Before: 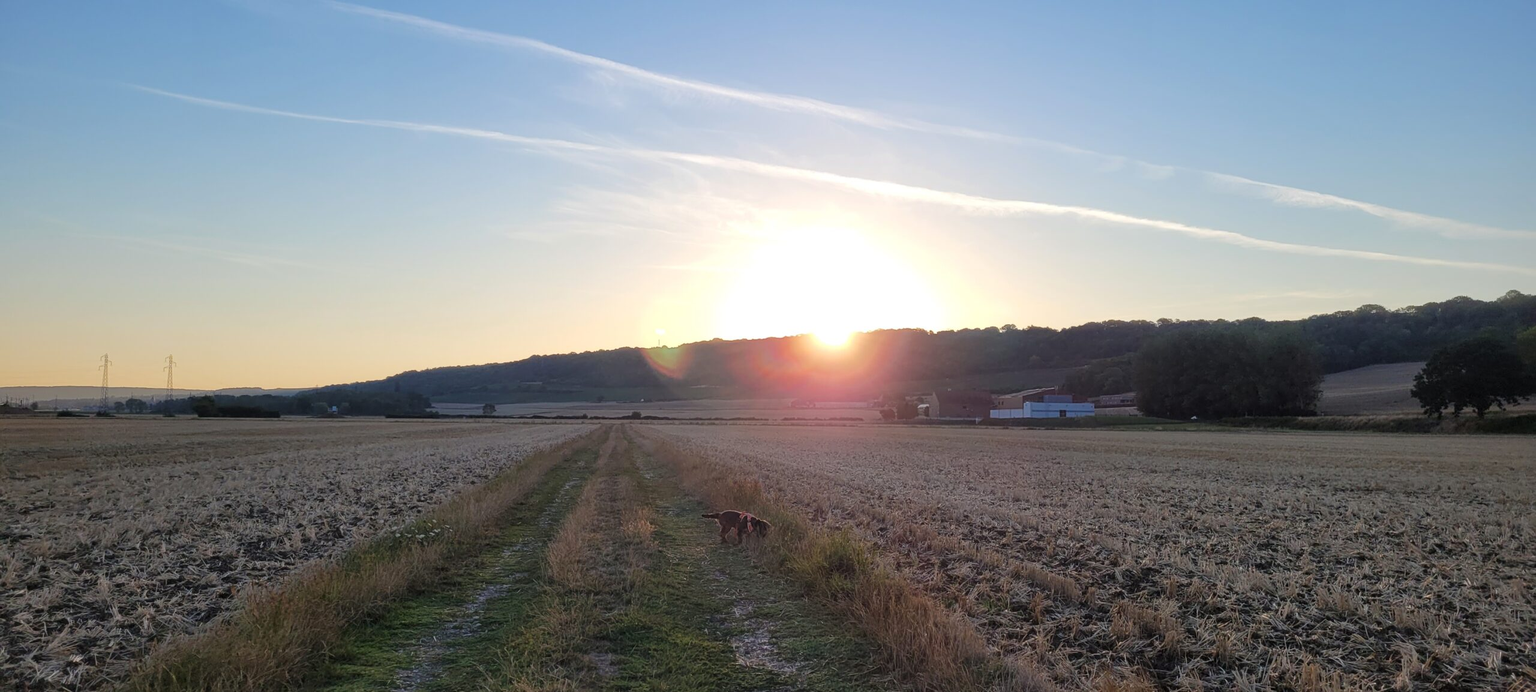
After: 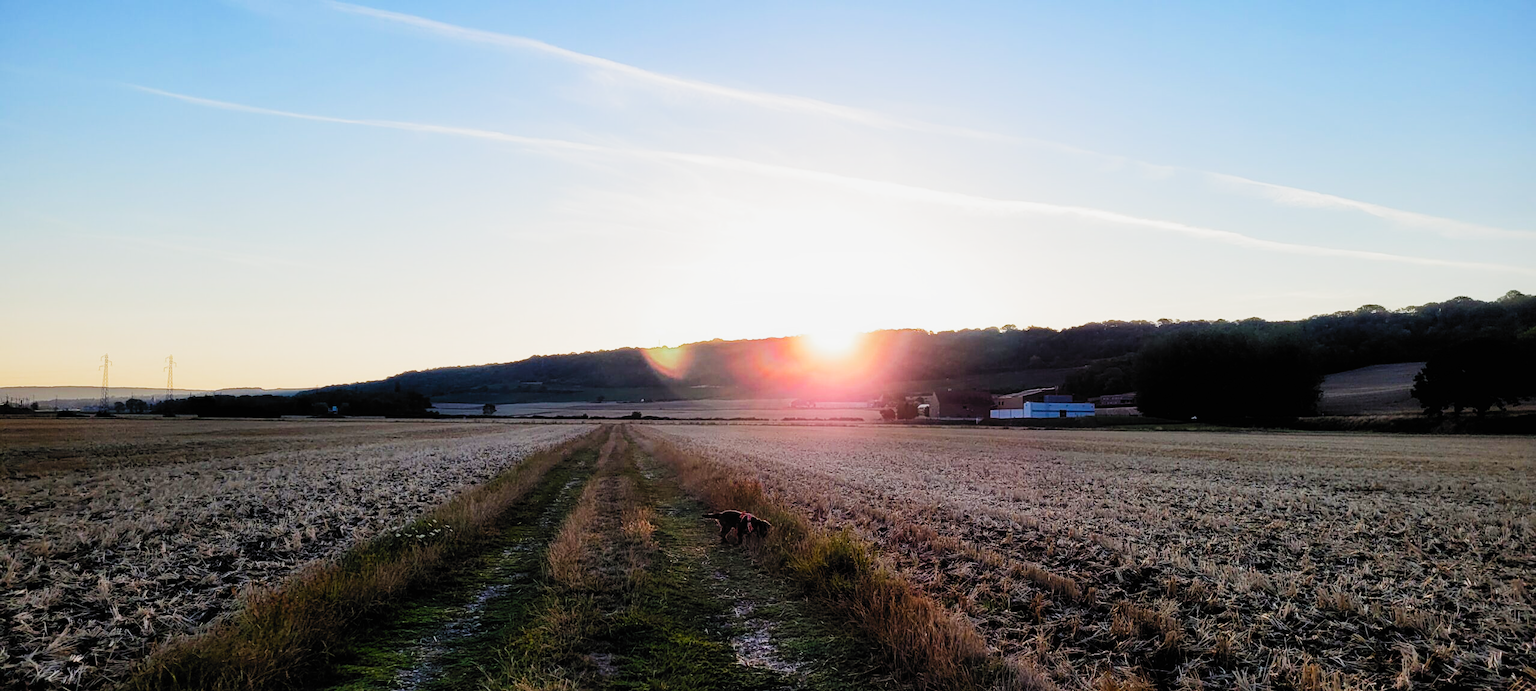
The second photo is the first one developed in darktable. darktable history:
contrast equalizer: octaves 7, y [[0.579, 0.58, 0.505, 0.5, 0.5, 0.5], [0.5 ×6], [0.5 ×6], [0 ×6], [0 ×6]]
contrast brightness saturation: contrast 0.205, brightness 0.158, saturation 0.225
filmic rgb: black relative exposure -5.06 EV, white relative exposure 3.95 EV, threshold 3.04 EV, hardness 2.88, contrast 1.41, highlights saturation mix -20.48%, preserve chrominance no, color science v3 (2019), use custom middle-gray values true, enable highlight reconstruction true
